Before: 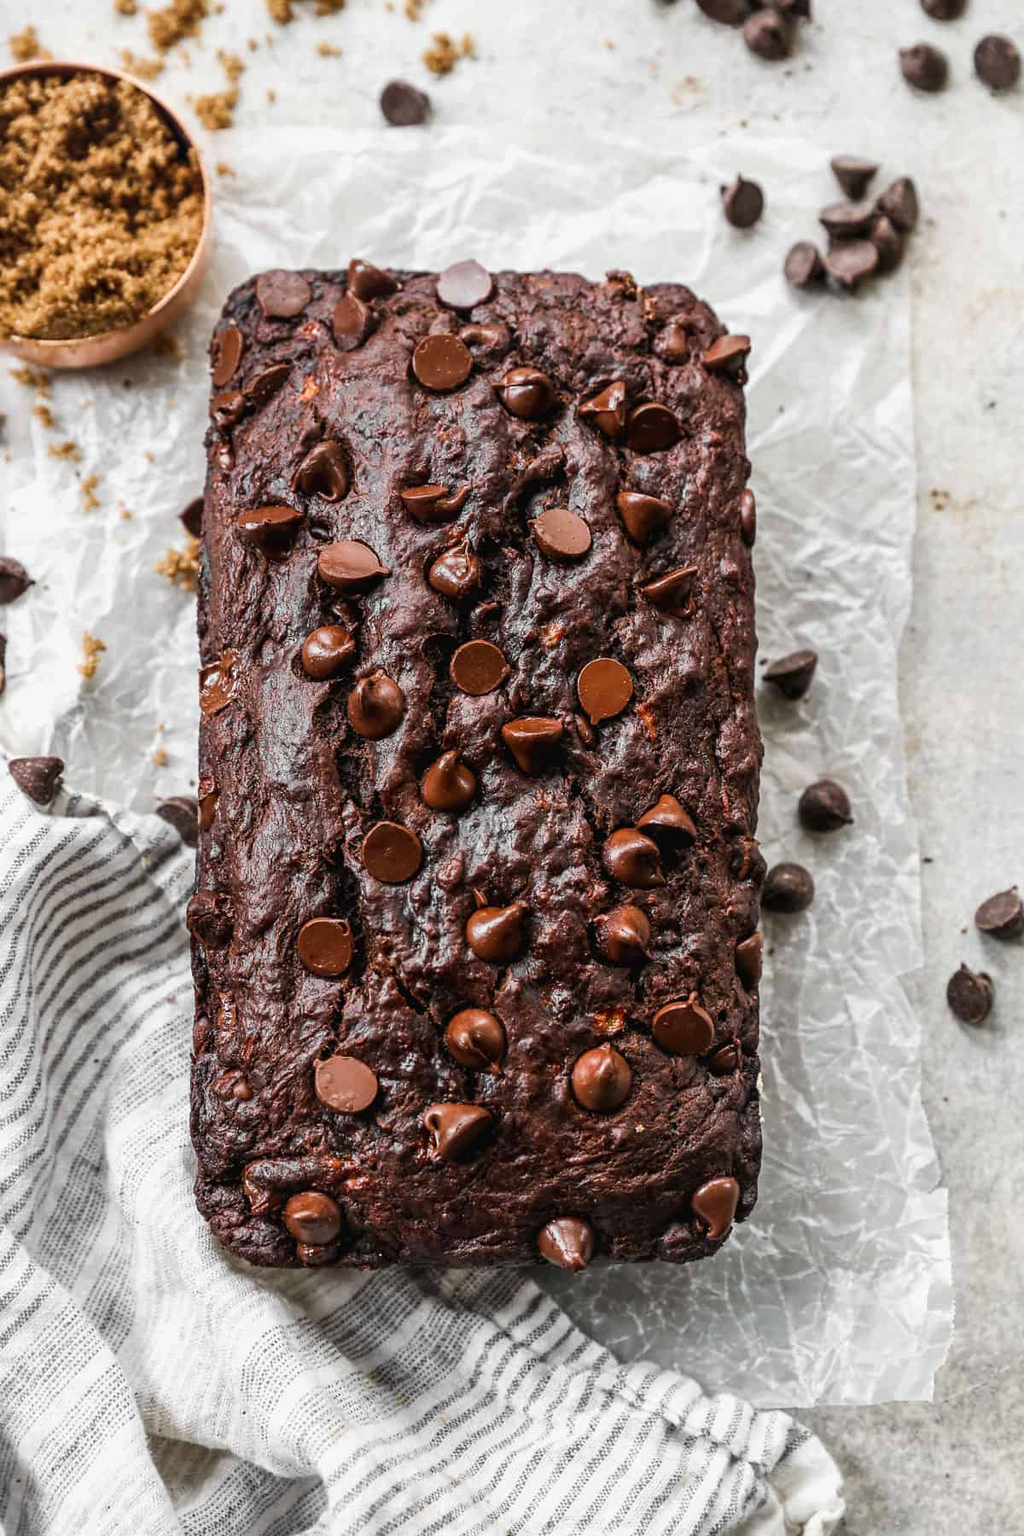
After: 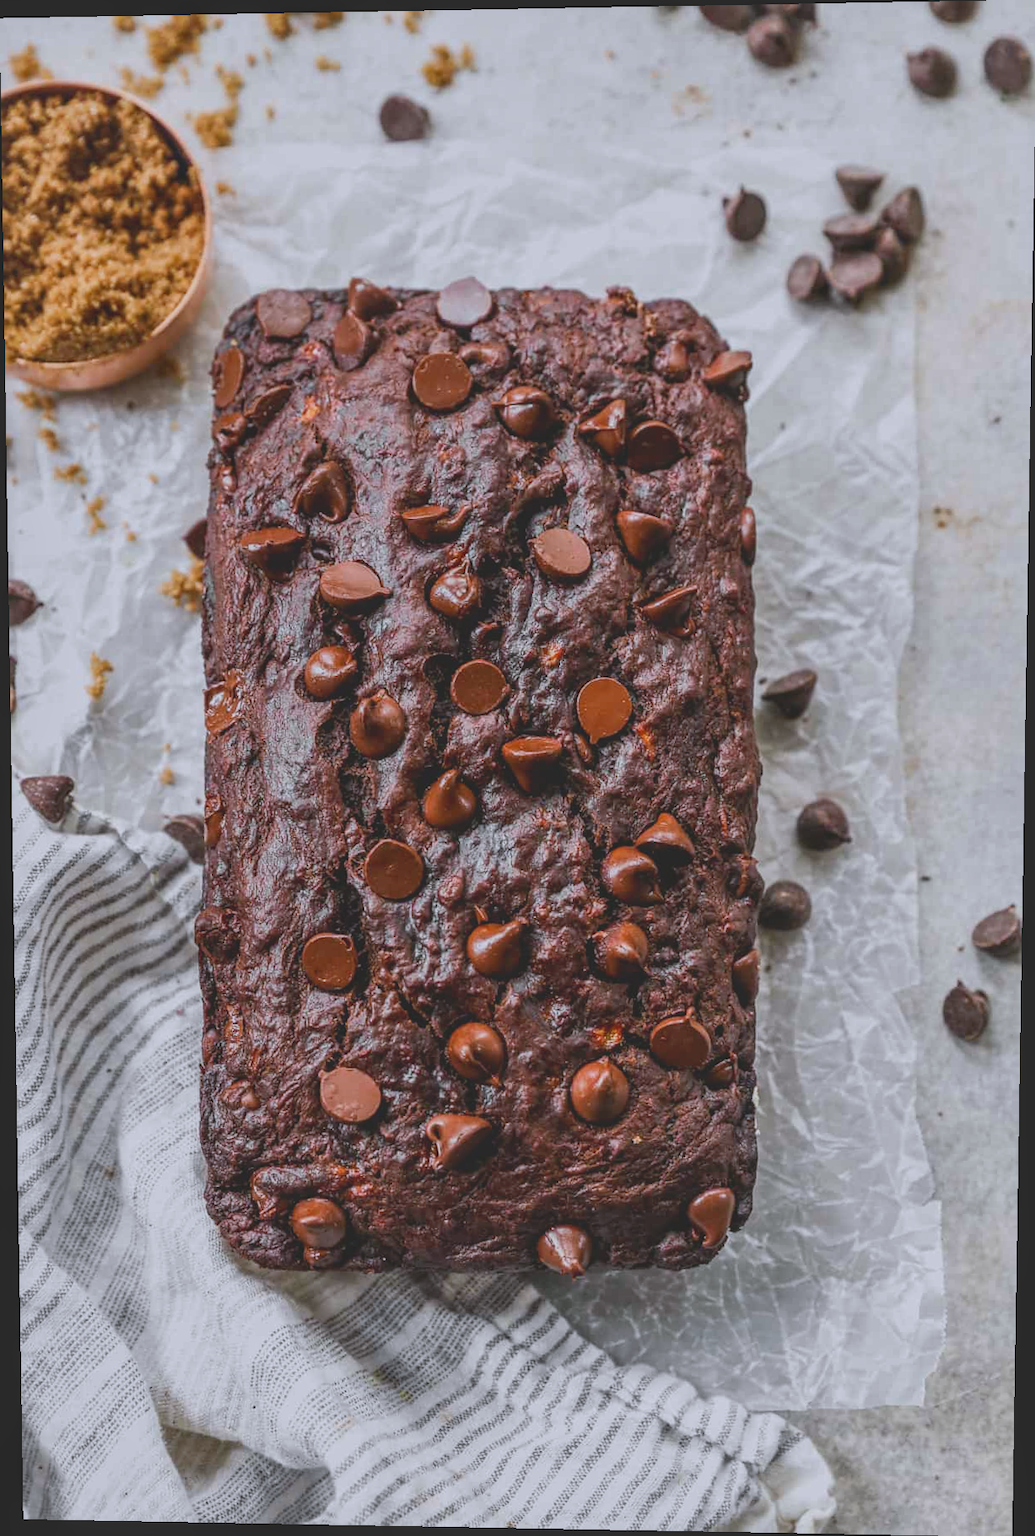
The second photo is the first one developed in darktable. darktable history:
white balance: red 0.984, blue 1.059
contrast brightness saturation: contrast -0.28
local contrast: detail 110%
rotate and perspective: lens shift (vertical) 0.048, lens shift (horizontal) -0.024, automatic cropping off
